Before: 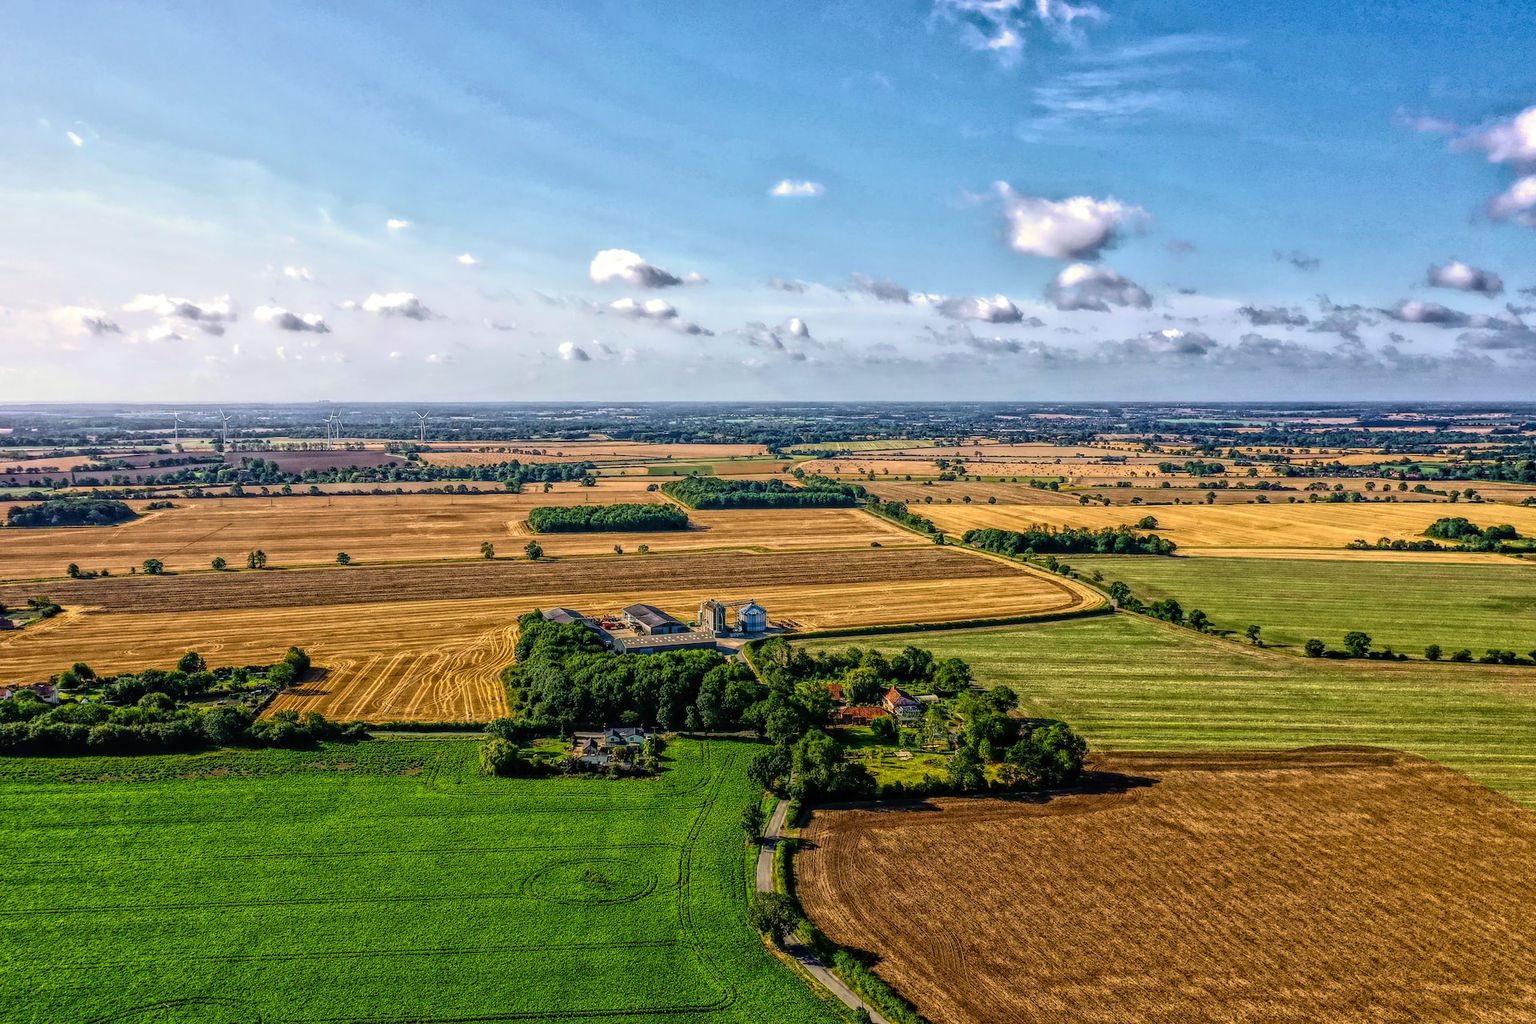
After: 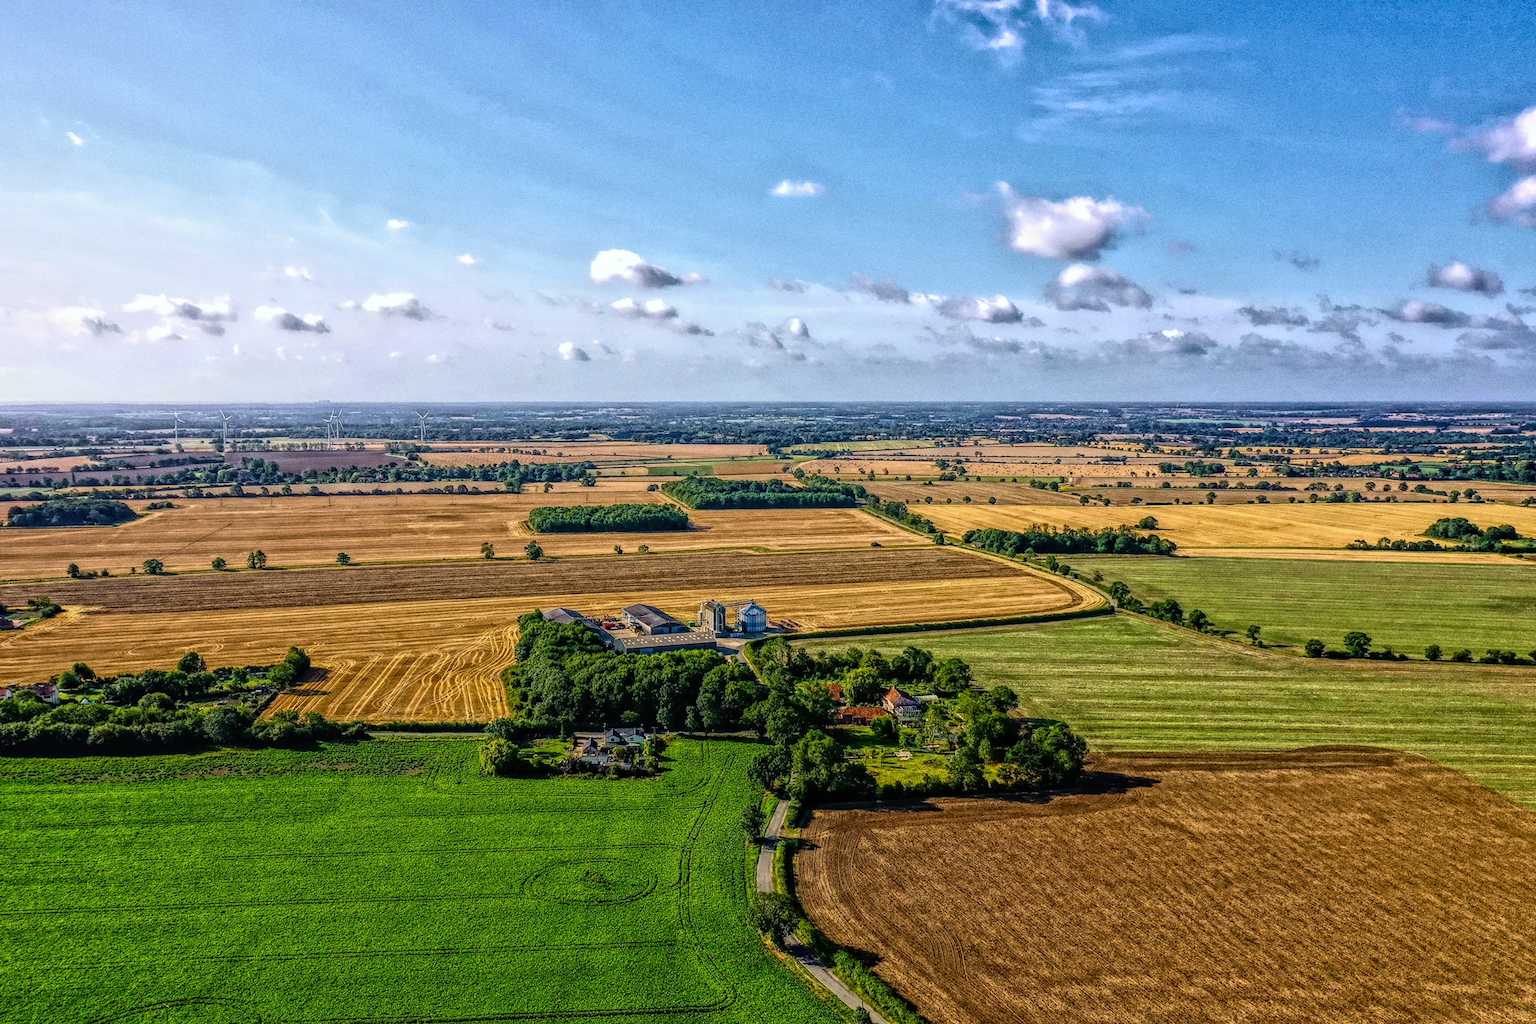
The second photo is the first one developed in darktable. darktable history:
white balance: red 0.974, blue 1.044
grain: coarseness 0.09 ISO
